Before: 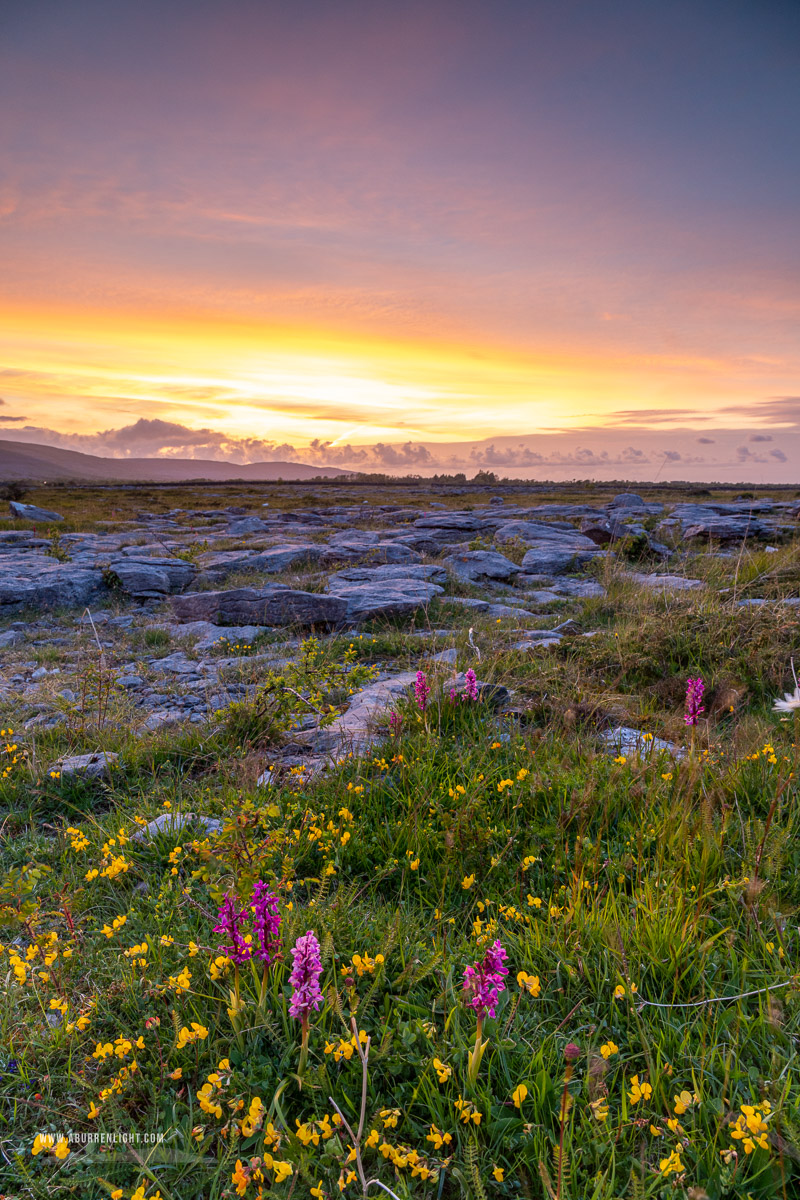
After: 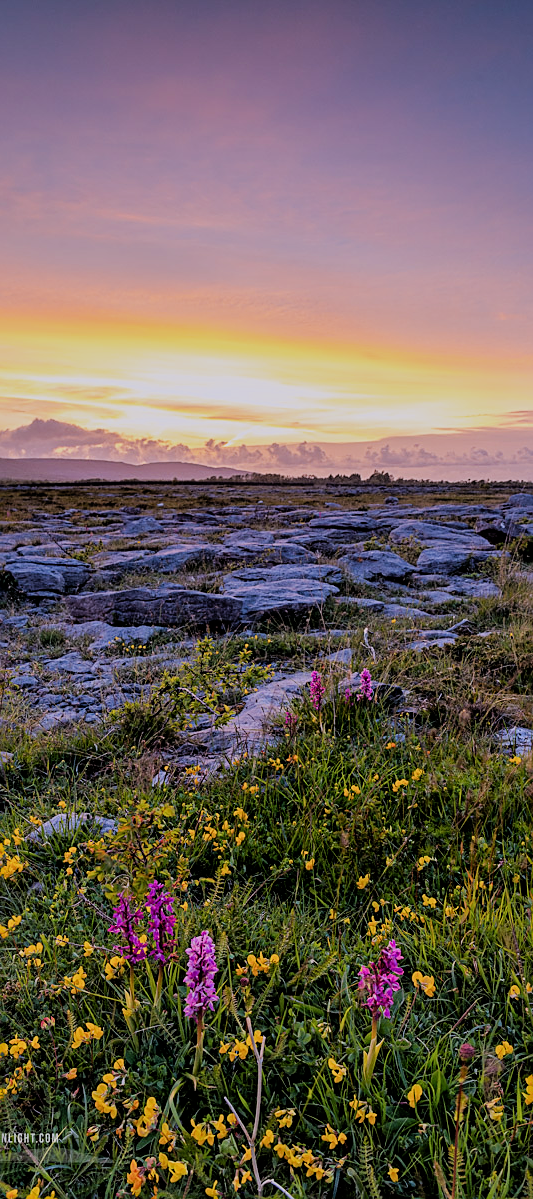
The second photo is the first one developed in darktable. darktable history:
white balance: red 1.004, blue 1.096
crop and rotate: left 13.342%, right 19.991%
sharpen: on, module defaults
filmic rgb: black relative exposure -4.38 EV, white relative exposure 4.56 EV, hardness 2.37, contrast 1.05
